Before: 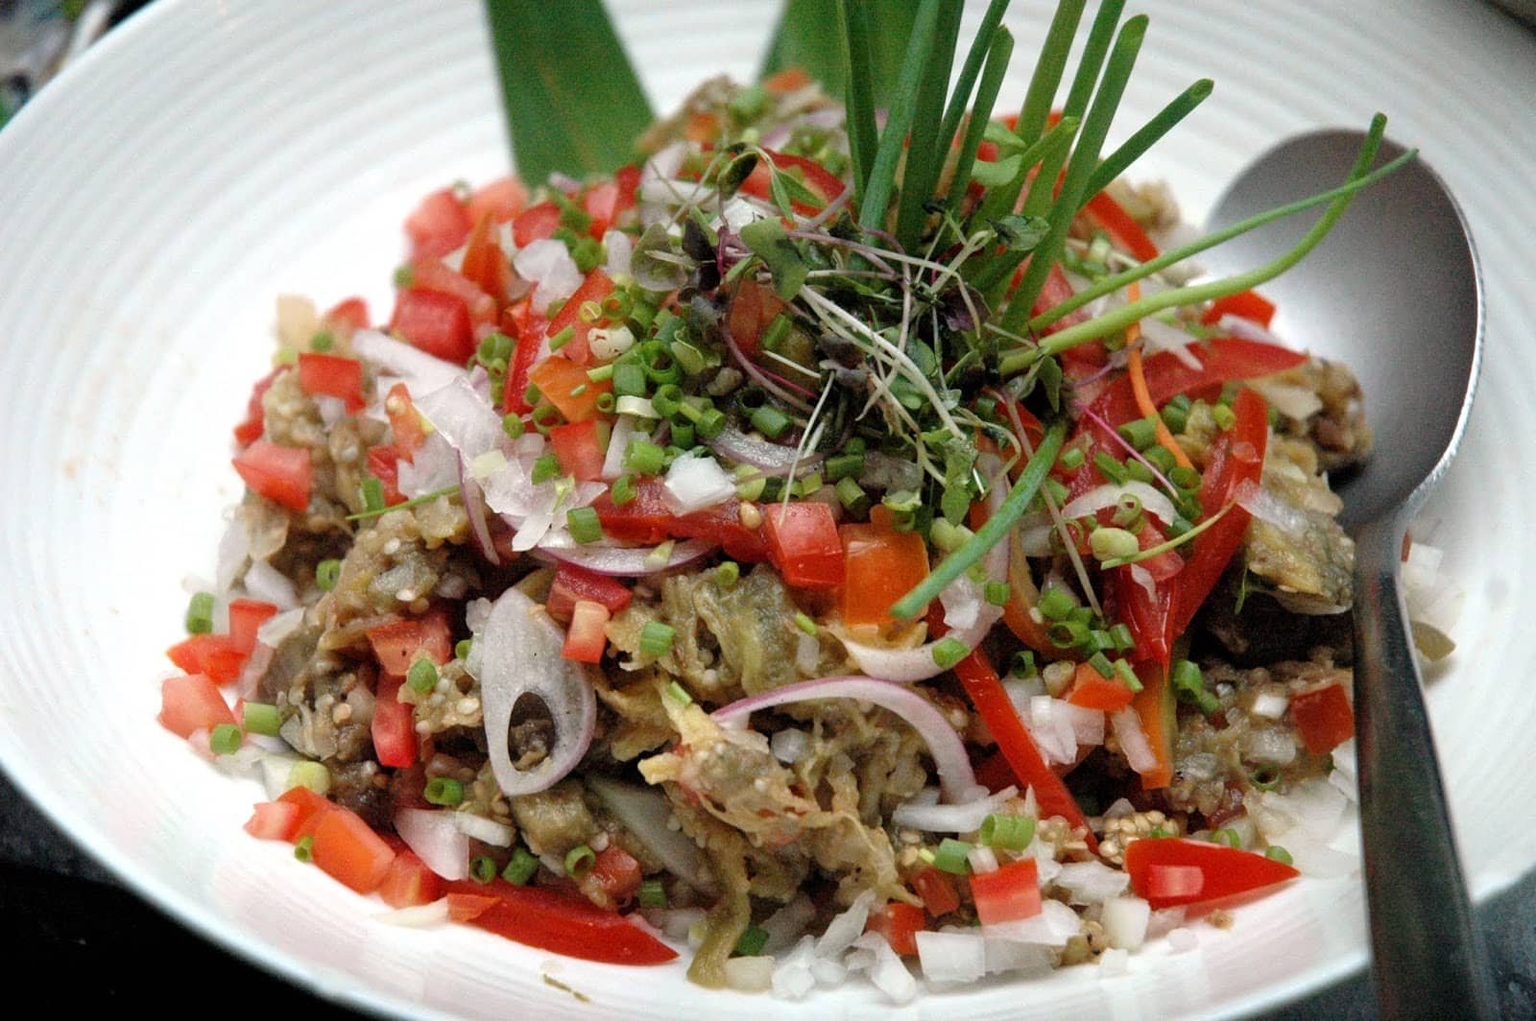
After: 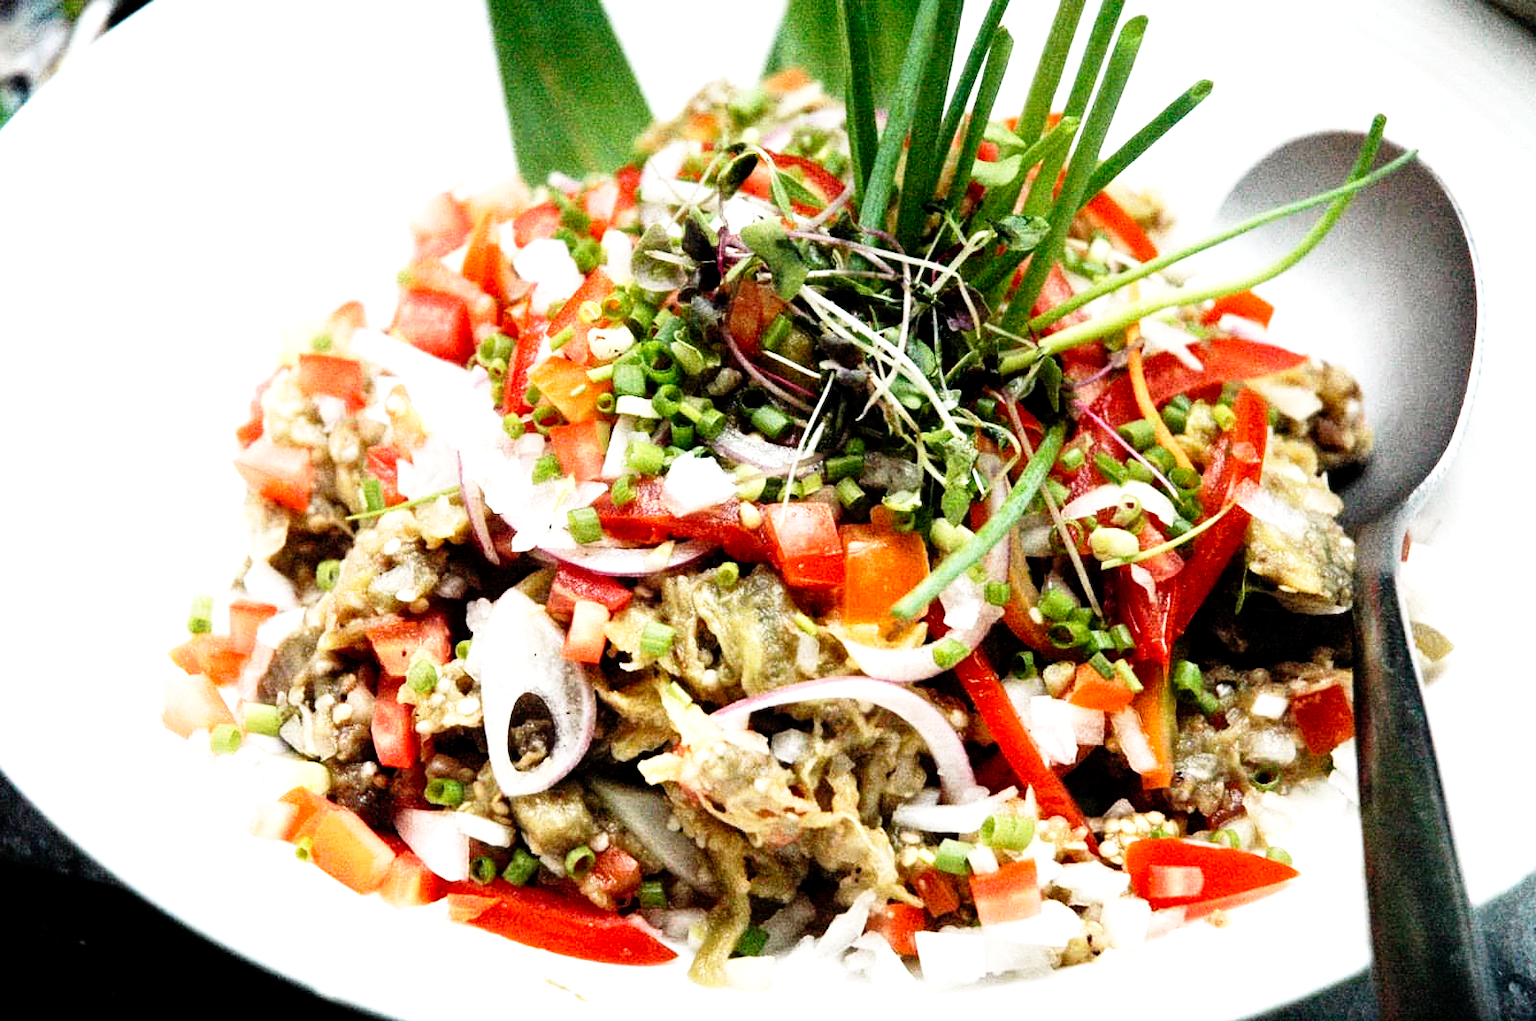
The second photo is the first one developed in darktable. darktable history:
local contrast: highlights 101%, shadows 100%, detail 119%, midtone range 0.2
base curve: curves: ch0 [(0, 0) (0.012, 0.01) (0.073, 0.168) (0.31, 0.711) (0.645, 0.957) (1, 1)], preserve colors none
tone equalizer: -8 EV -0.741 EV, -7 EV -0.712 EV, -6 EV -0.589 EV, -5 EV -0.413 EV, -3 EV 0.393 EV, -2 EV 0.6 EV, -1 EV 0.69 EV, +0 EV 0.769 EV, edges refinement/feathering 500, mask exposure compensation -1.57 EV, preserve details no
